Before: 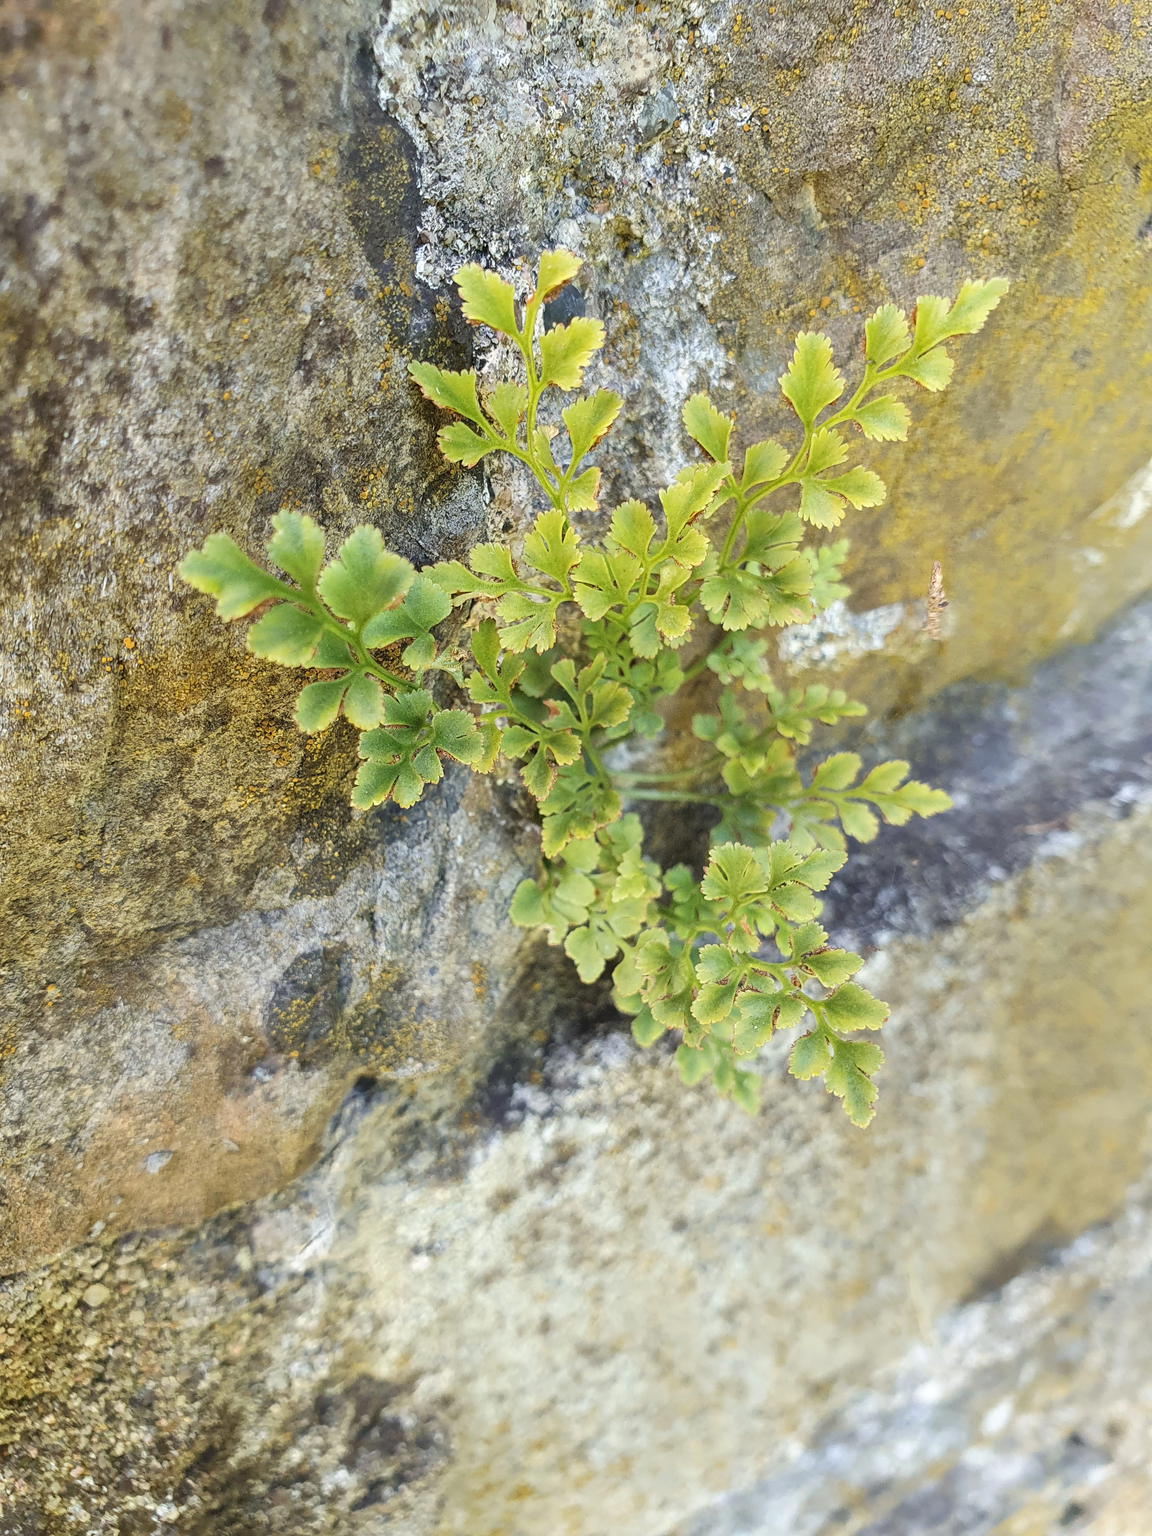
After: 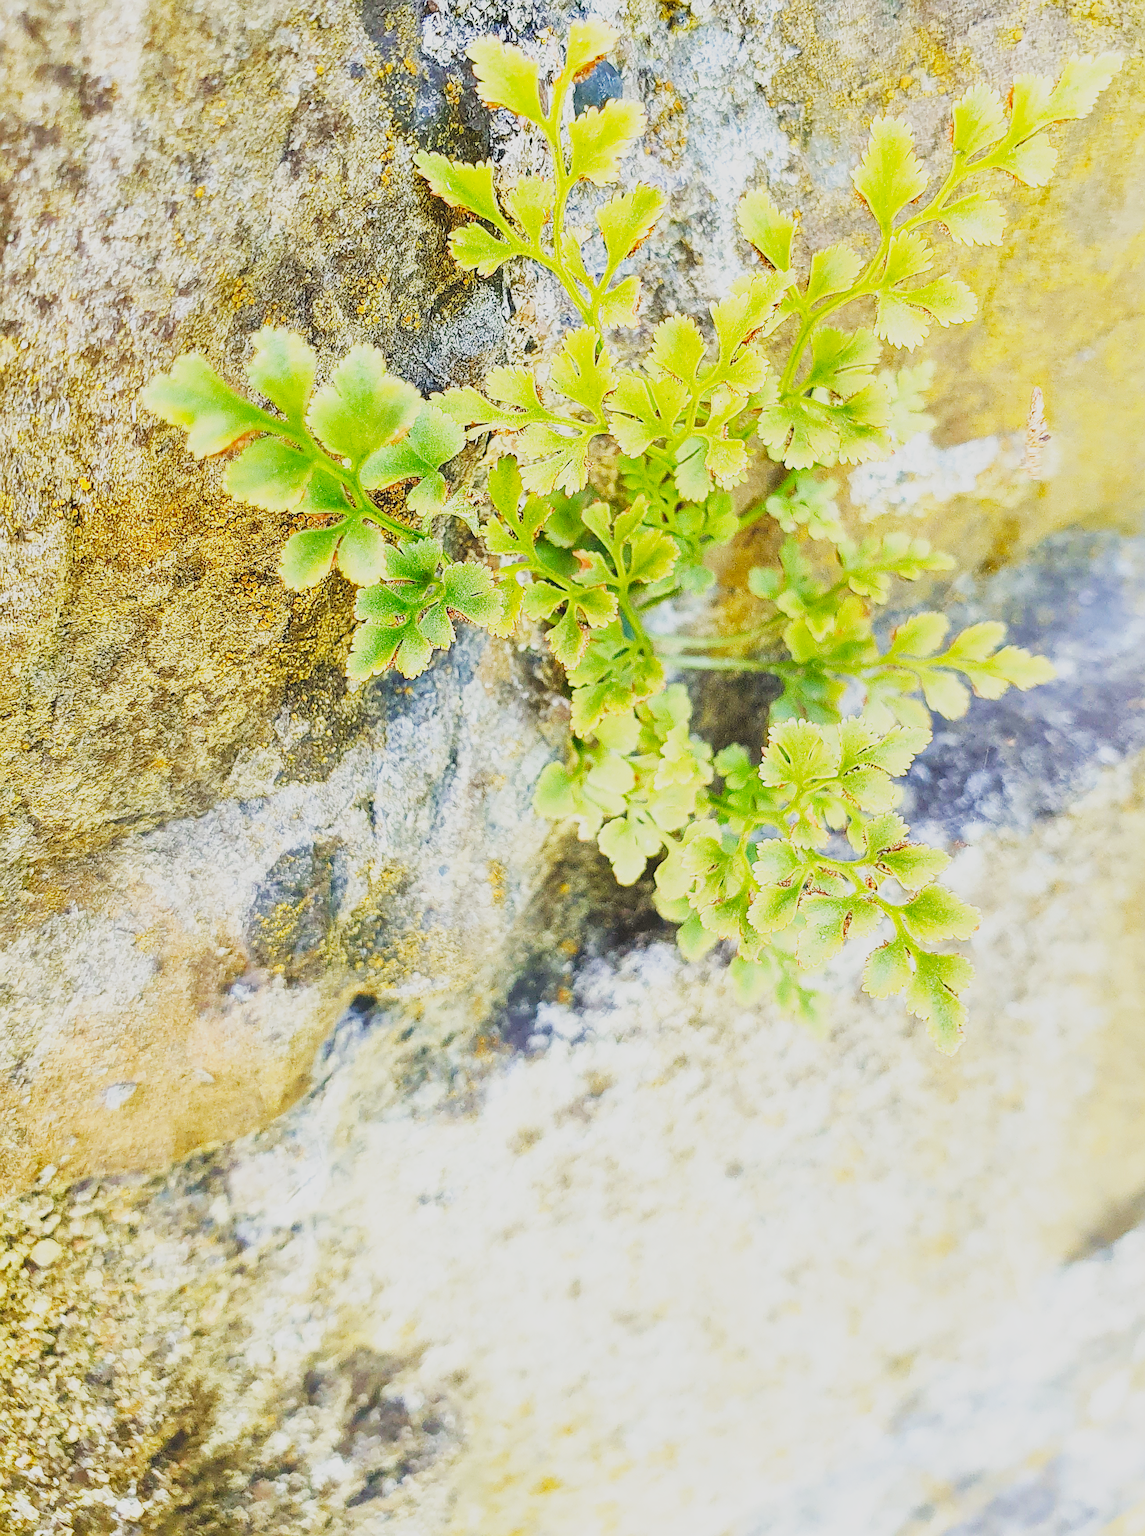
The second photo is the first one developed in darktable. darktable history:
crop and rotate: left 5.011%, top 15.181%, right 10.665%
contrast brightness saturation: contrast -0.21, saturation 0.185
sharpen: on, module defaults
base curve: curves: ch0 [(0, 0) (0.007, 0.004) (0.027, 0.03) (0.046, 0.07) (0.207, 0.54) (0.442, 0.872) (0.673, 0.972) (1, 1)], preserve colors none
